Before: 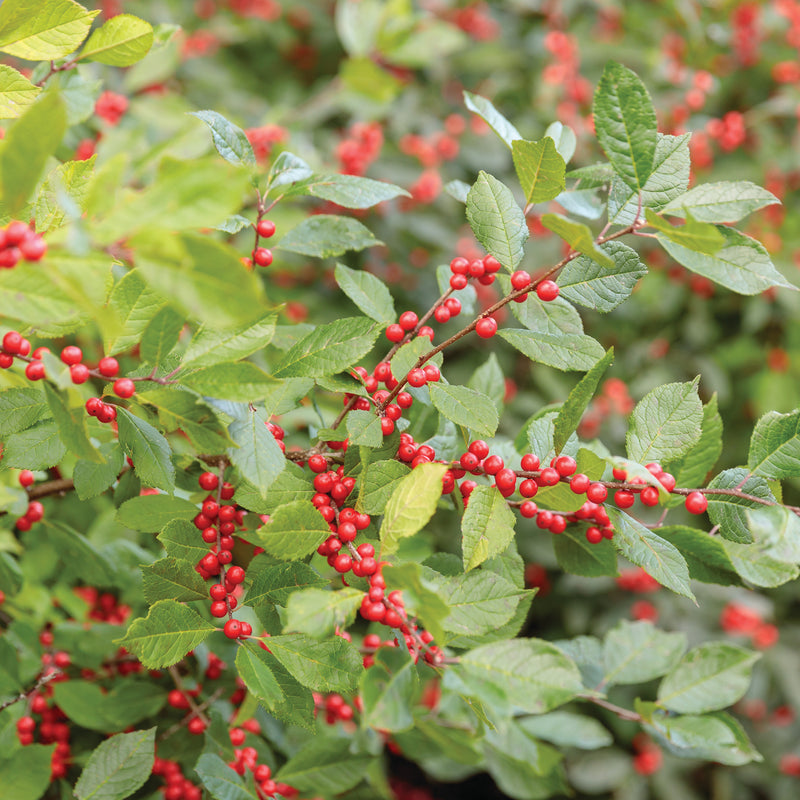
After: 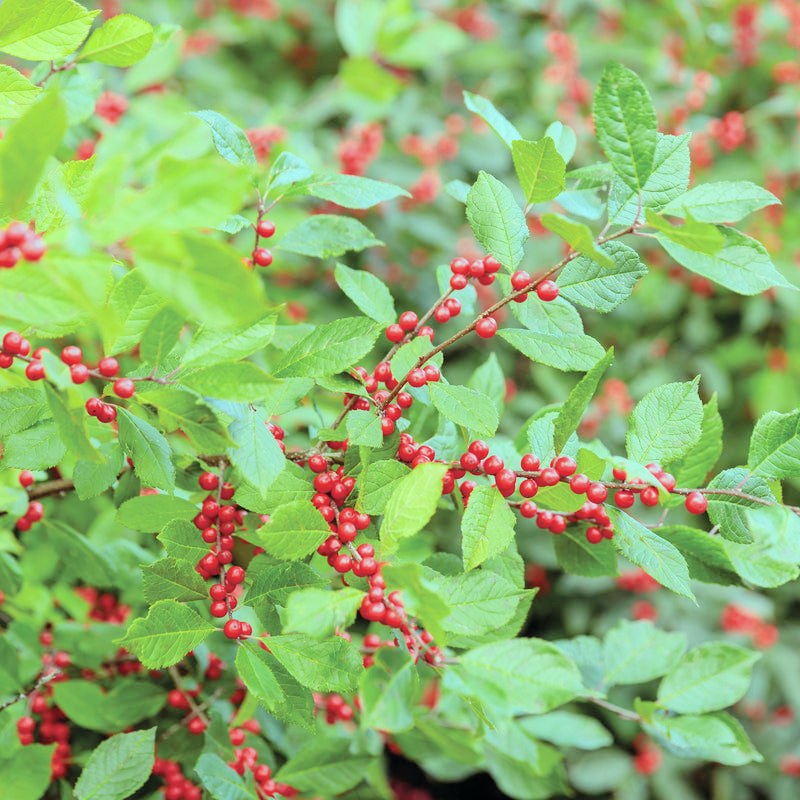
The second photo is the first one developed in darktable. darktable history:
filmic rgb: black relative exposure -7.65 EV, white relative exposure 4.56 EV, hardness 3.61, color science v6 (2022)
color balance: mode lift, gamma, gain (sRGB), lift [0.997, 0.979, 1.021, 1.011], gamma [1, 1.084, 0.916, 0.998], gain [1, 0.87, 1.13, 1.101], contrast 4.55%, contrast fulcrum 38.24%, output saturation 104.09%
exposure: black level correction 0, exposure 0.7 EV, compensate exposure bias true, compensate highlight preservation false
